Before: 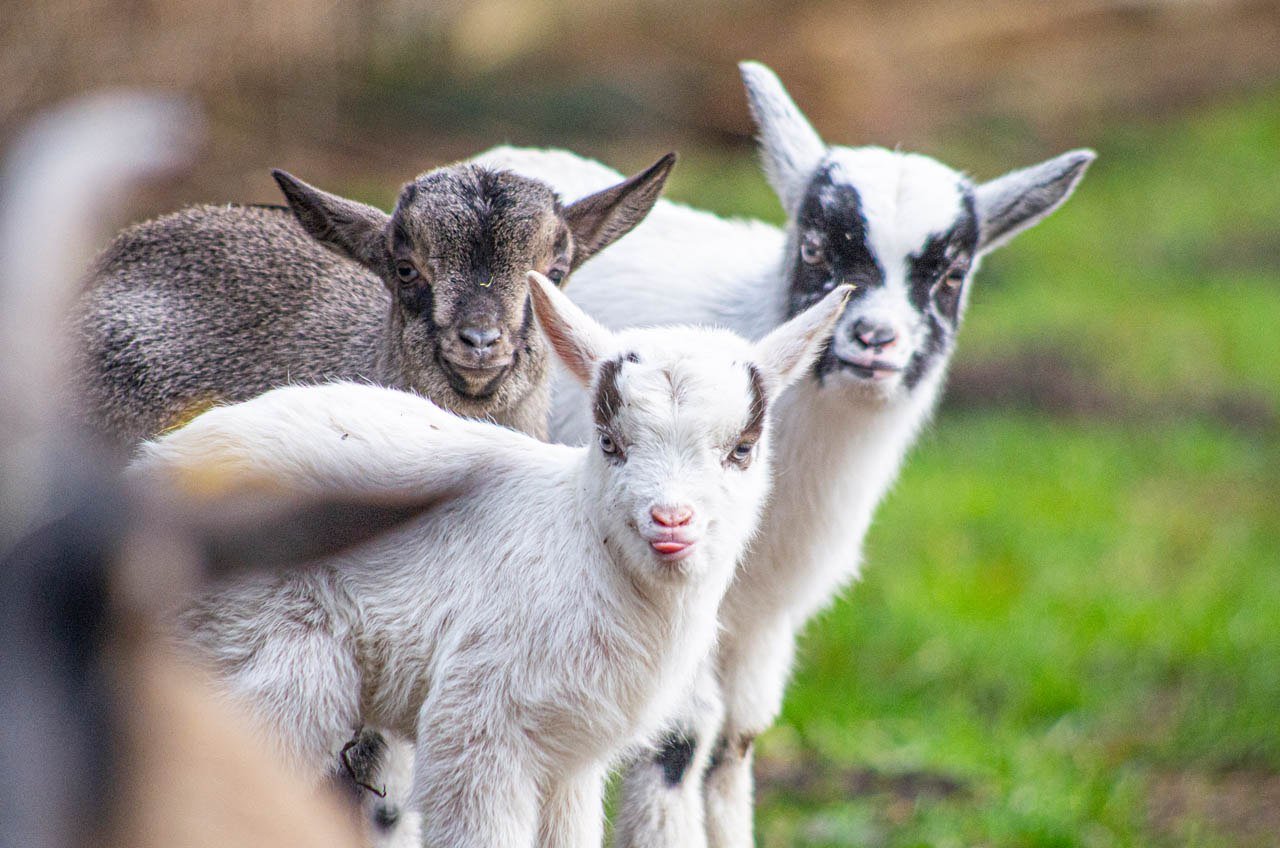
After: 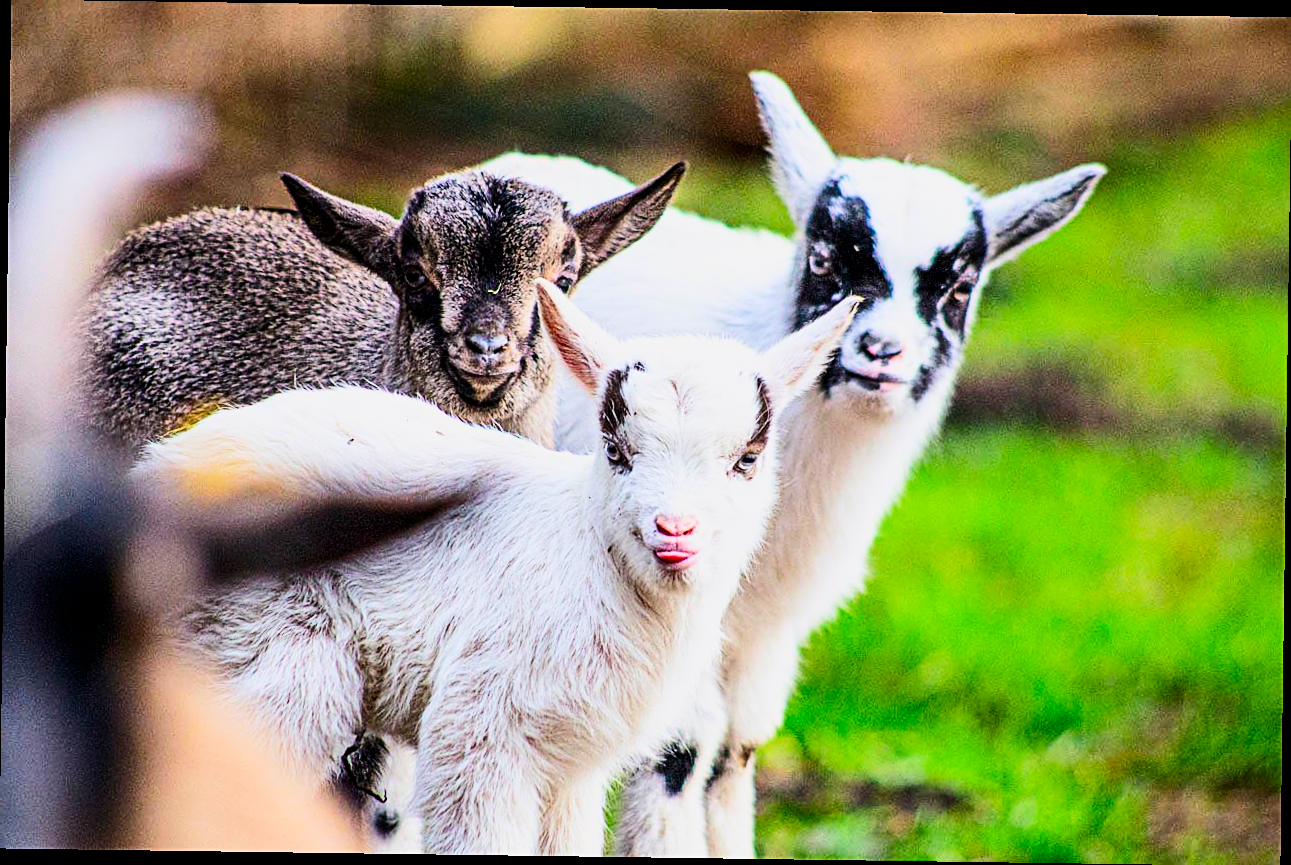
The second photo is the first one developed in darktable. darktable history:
sharpen: on, module defaults
exposure: exposure 0 EV, compensate highlight preservation false
contrast brightness saturation: contrast 0.26, brightness 0.02, saturation 0.87
filmic rgb: black relative exposure -5 EV, hardness 2.88, contrast 1.4, highlights saturation mix -30%
rotate and perspective: rotation 0.8°, automatic cropping off
